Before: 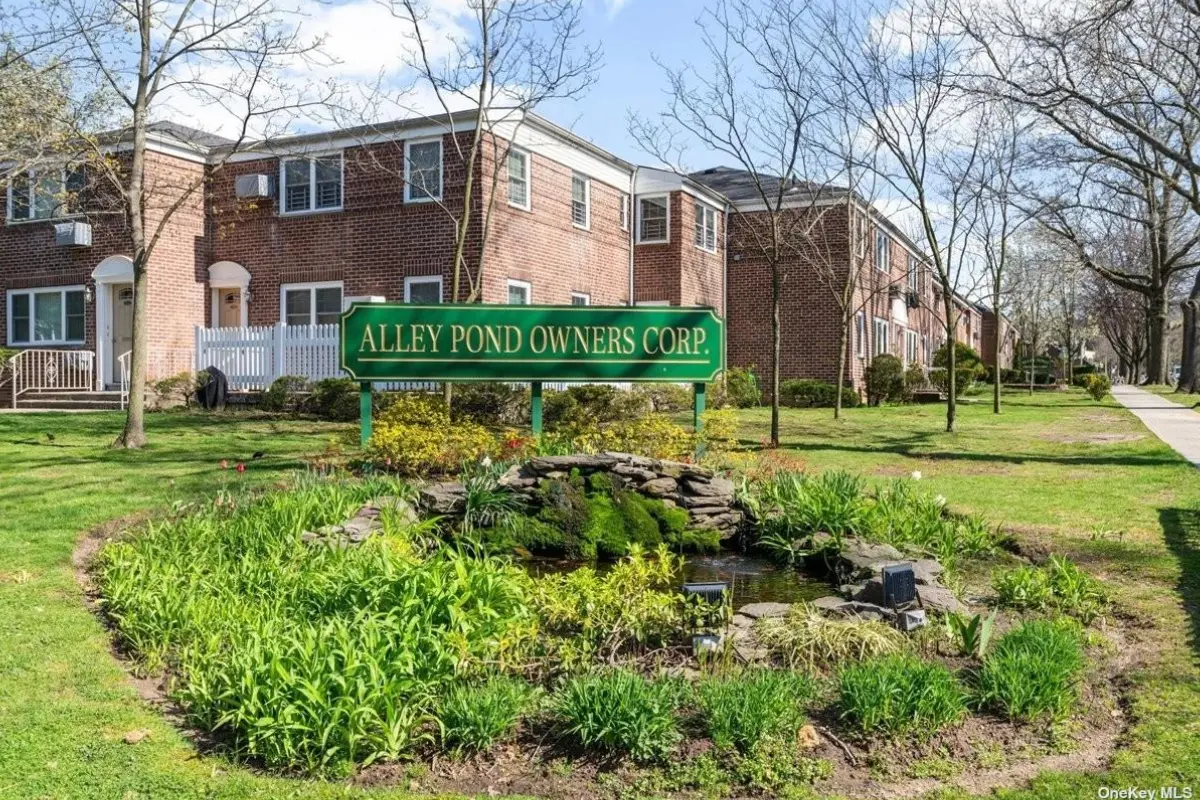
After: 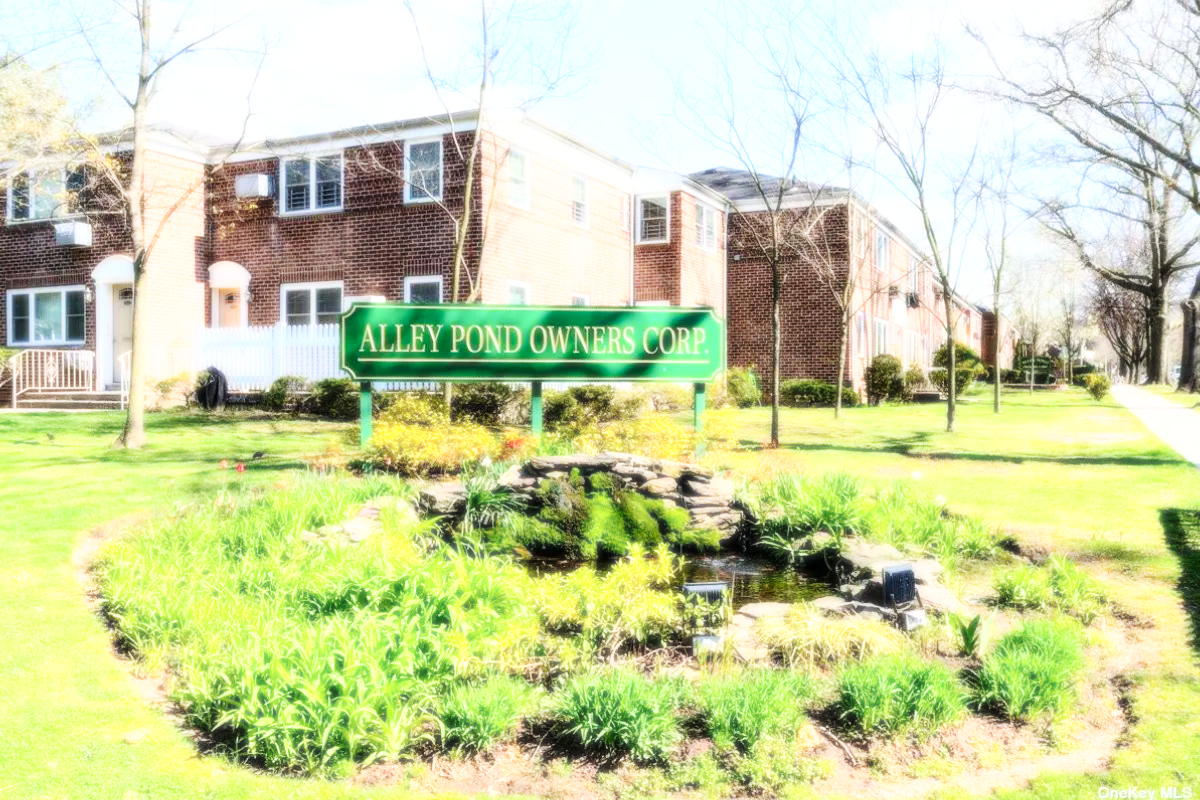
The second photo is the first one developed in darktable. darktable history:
base curve: curves: ch0 [(0, 0) (0.028, 0.03) (0.121, 0.232) (0.46, 0.748) (0.859, 0.968) (1, 1)], preserve colors none
bloom: size 0%, threshold 54.82%, strength 8.31%
